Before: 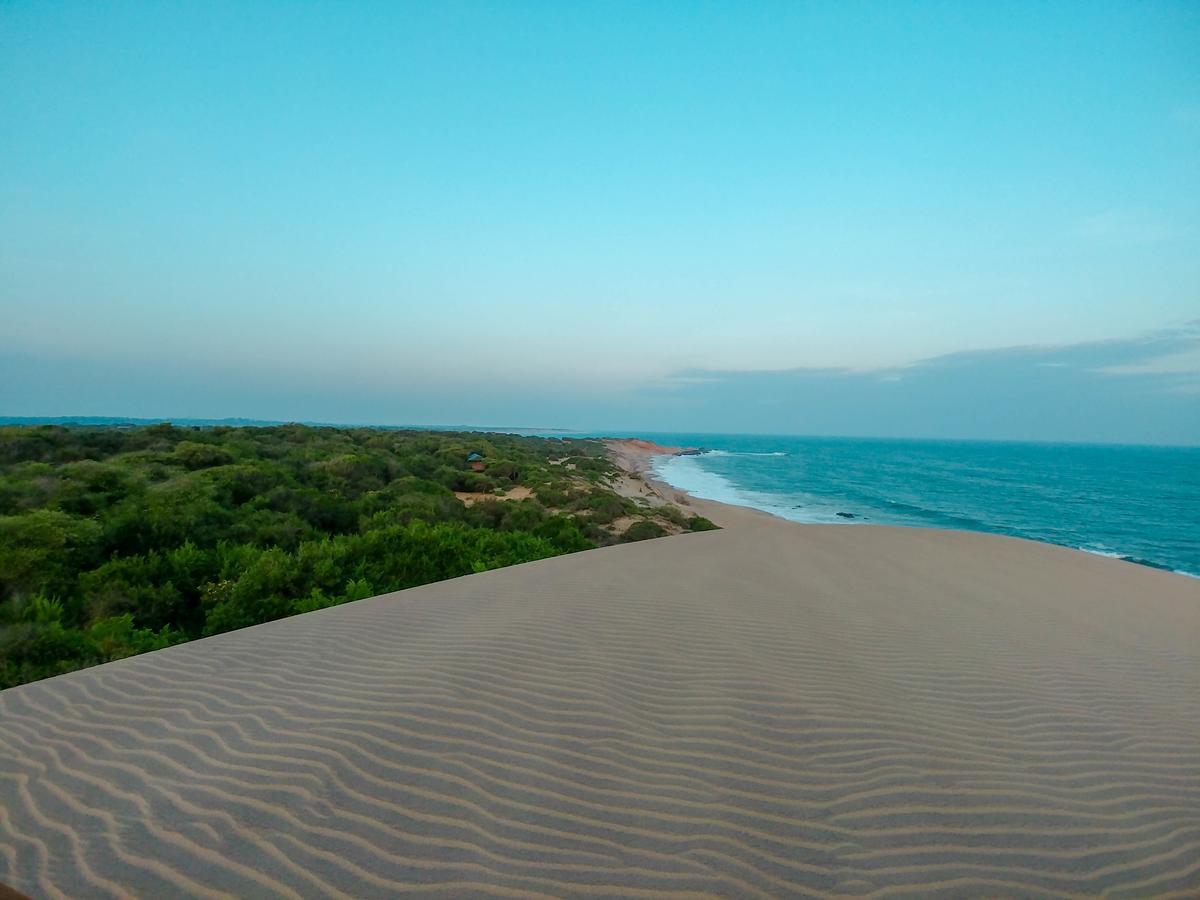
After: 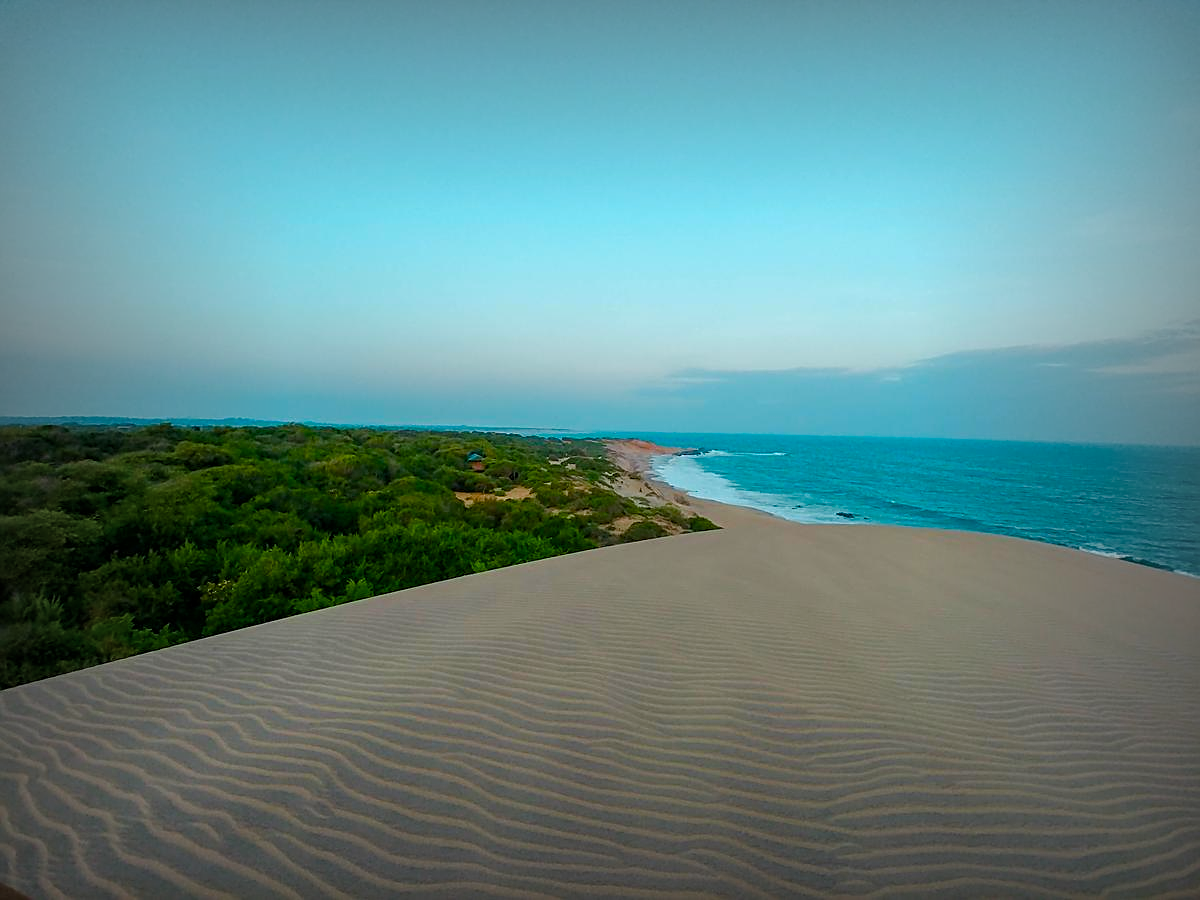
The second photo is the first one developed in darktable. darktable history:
vignetting: fall-off start 52.73%, automatic ratio true, width/height ratio 1.312, shape 0.217
sharpen: on, module defaults
color balance rgb: perceptual saturation grading › global saturation 40.073%, perceptual saturation grading › highlights -25.801%, perceptual saturation grading › mid-tones 35.525%, perceptual saturation grading › shadows 35.666%
